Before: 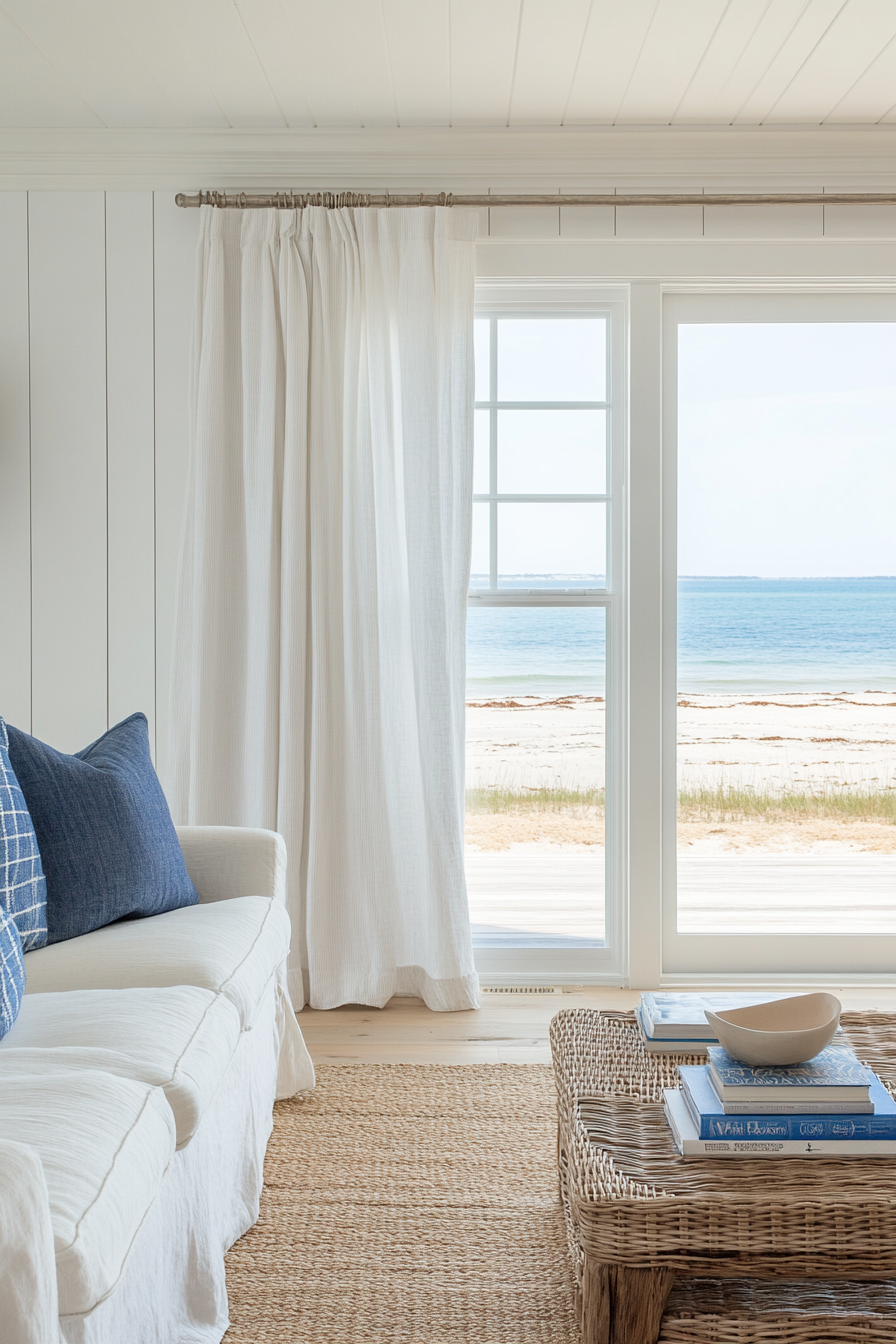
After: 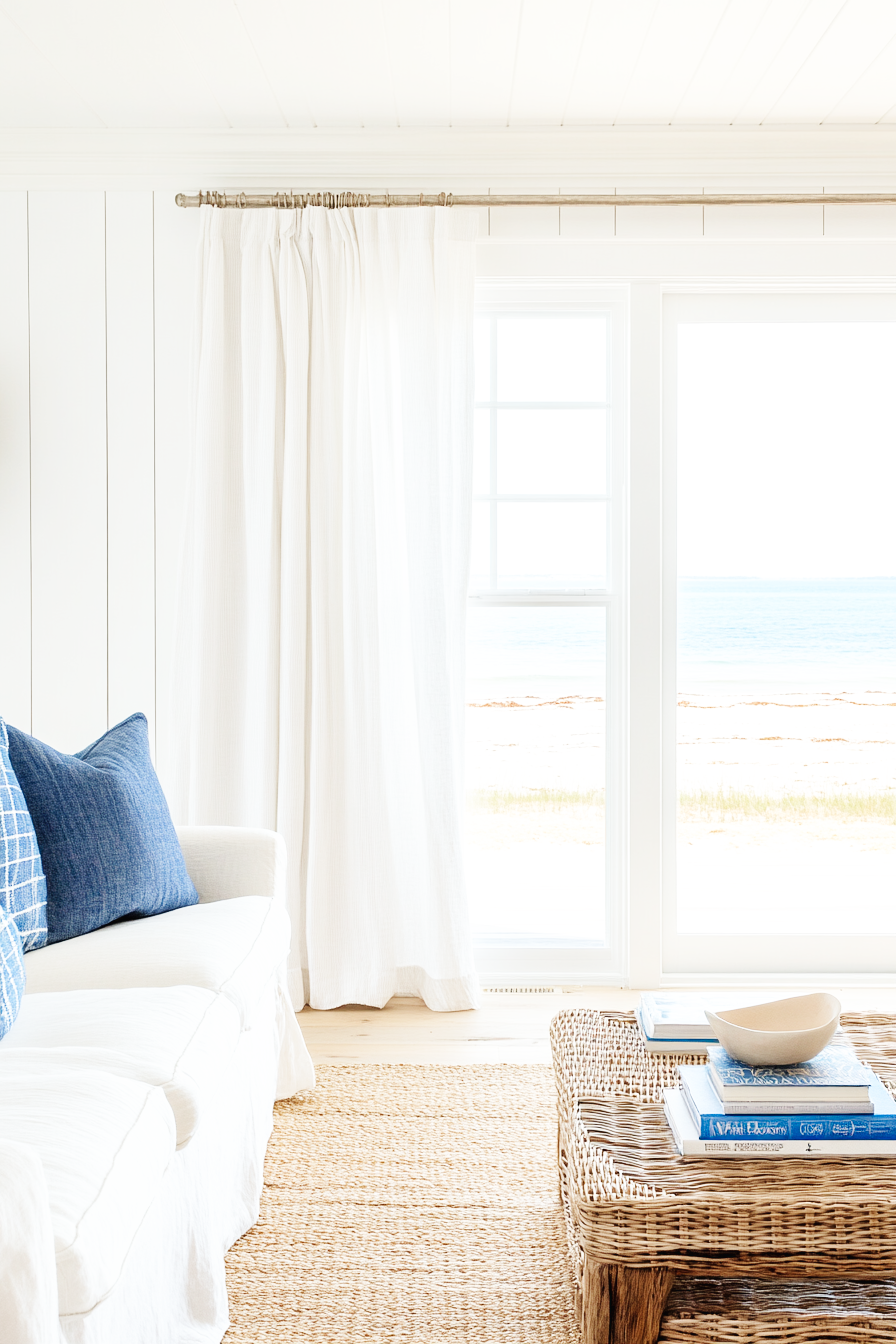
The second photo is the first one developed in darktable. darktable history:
base curve: curves: ch0 [(0, 0.003) (0.001, 0.002) (0.006, 0.004) (0.02, 0.022) (0.048, 0.086) (0.094, 0.234) (0.162, 0.431) (0.258, 0.629) (0.385, 0.8) (0.548, 0.918) (0.751, 0.988) (1, 1)], preserve colors none
tone equalizer: on, module defaults
